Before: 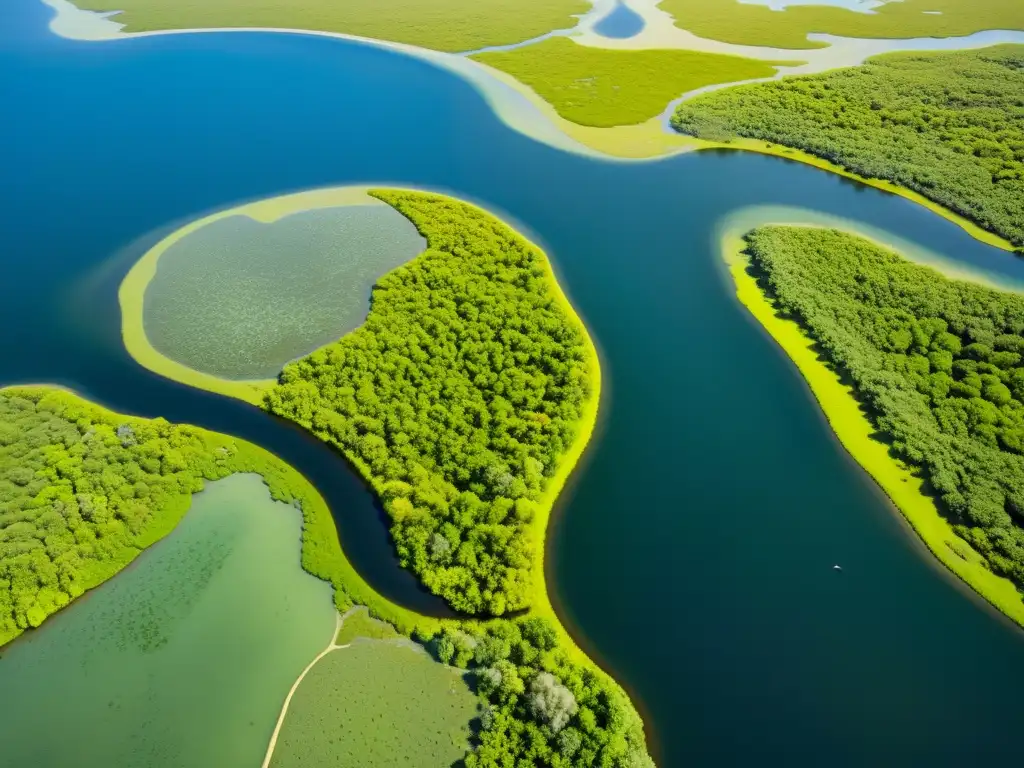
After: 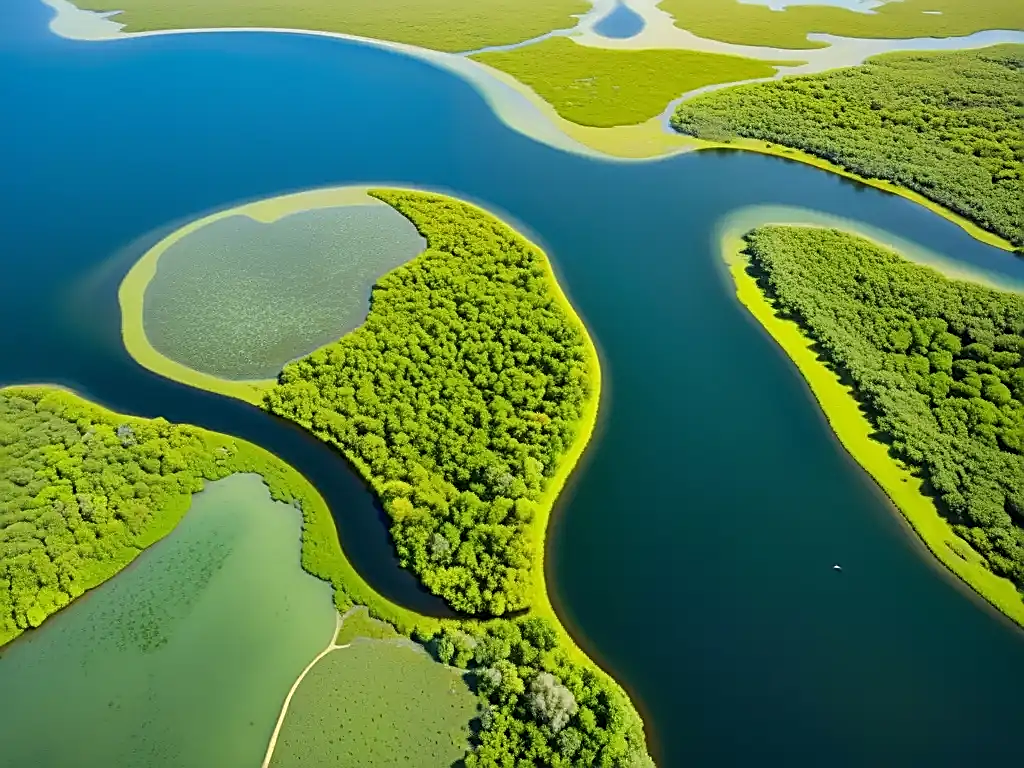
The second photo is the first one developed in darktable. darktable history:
sharpen: amount 0.75
